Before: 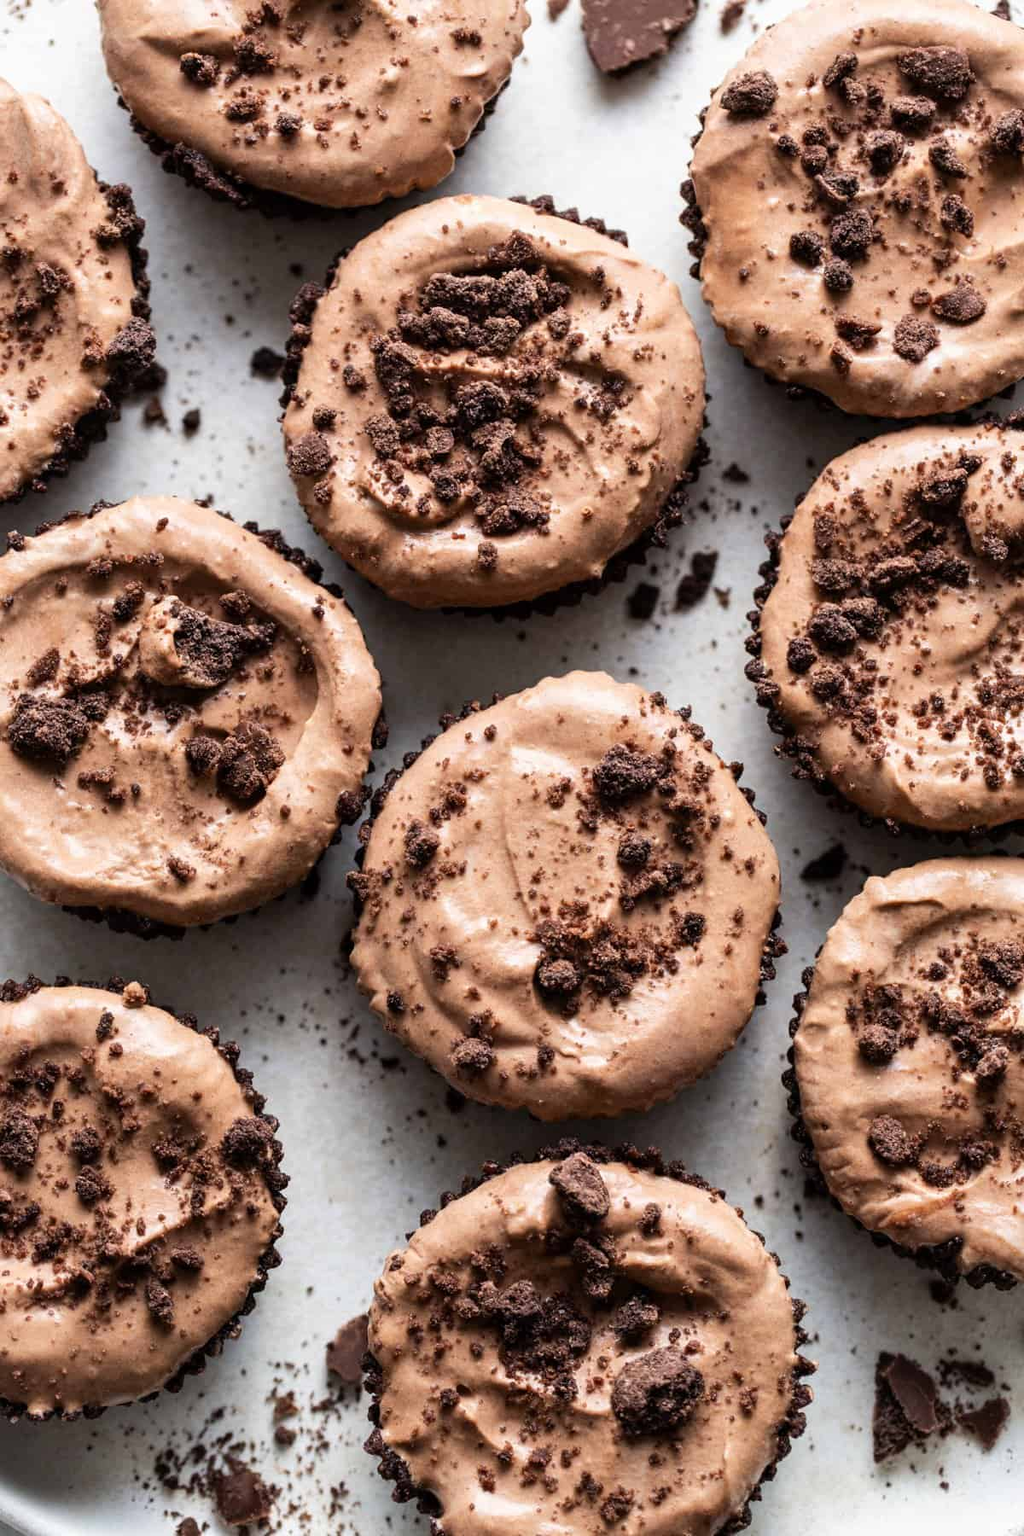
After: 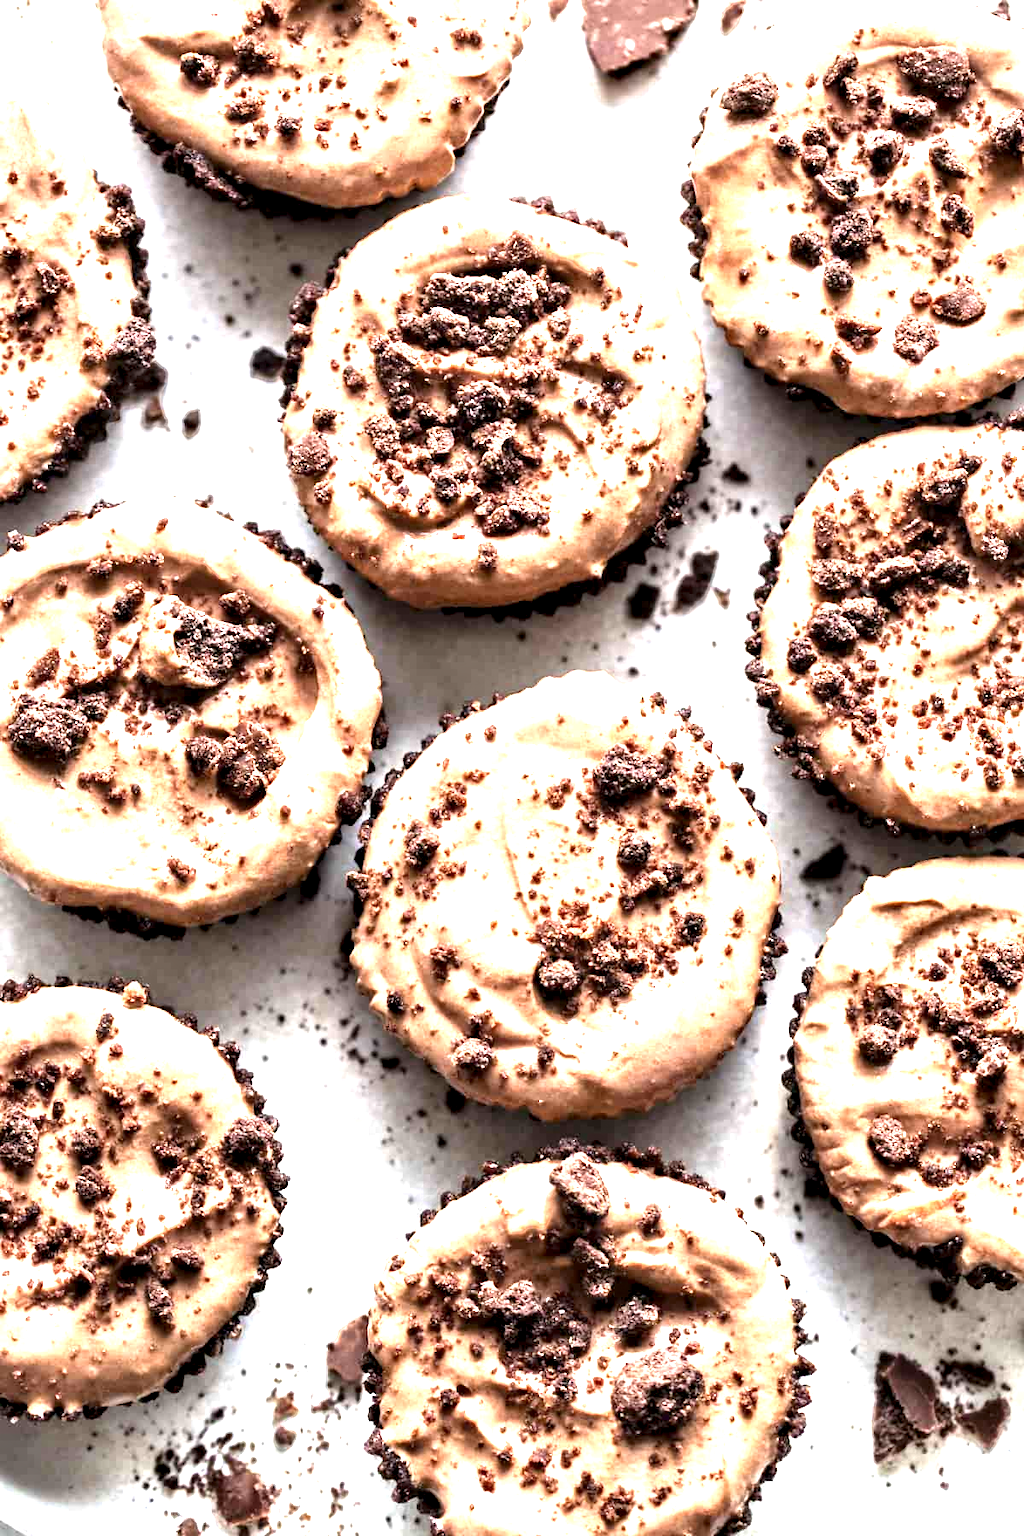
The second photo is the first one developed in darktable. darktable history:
contrast equalizer: y [[0.513, 0.565, 0.608, 0.562, 0.512, 0.5], [0.5 ×6], [0.5, 0.5, 0.5, 0.528, 0.598, 0.658], [0 ×6], [0 ×6]]
exposure: black level correction 0, exposure 1.898 EV, compensate highlight preservation false
